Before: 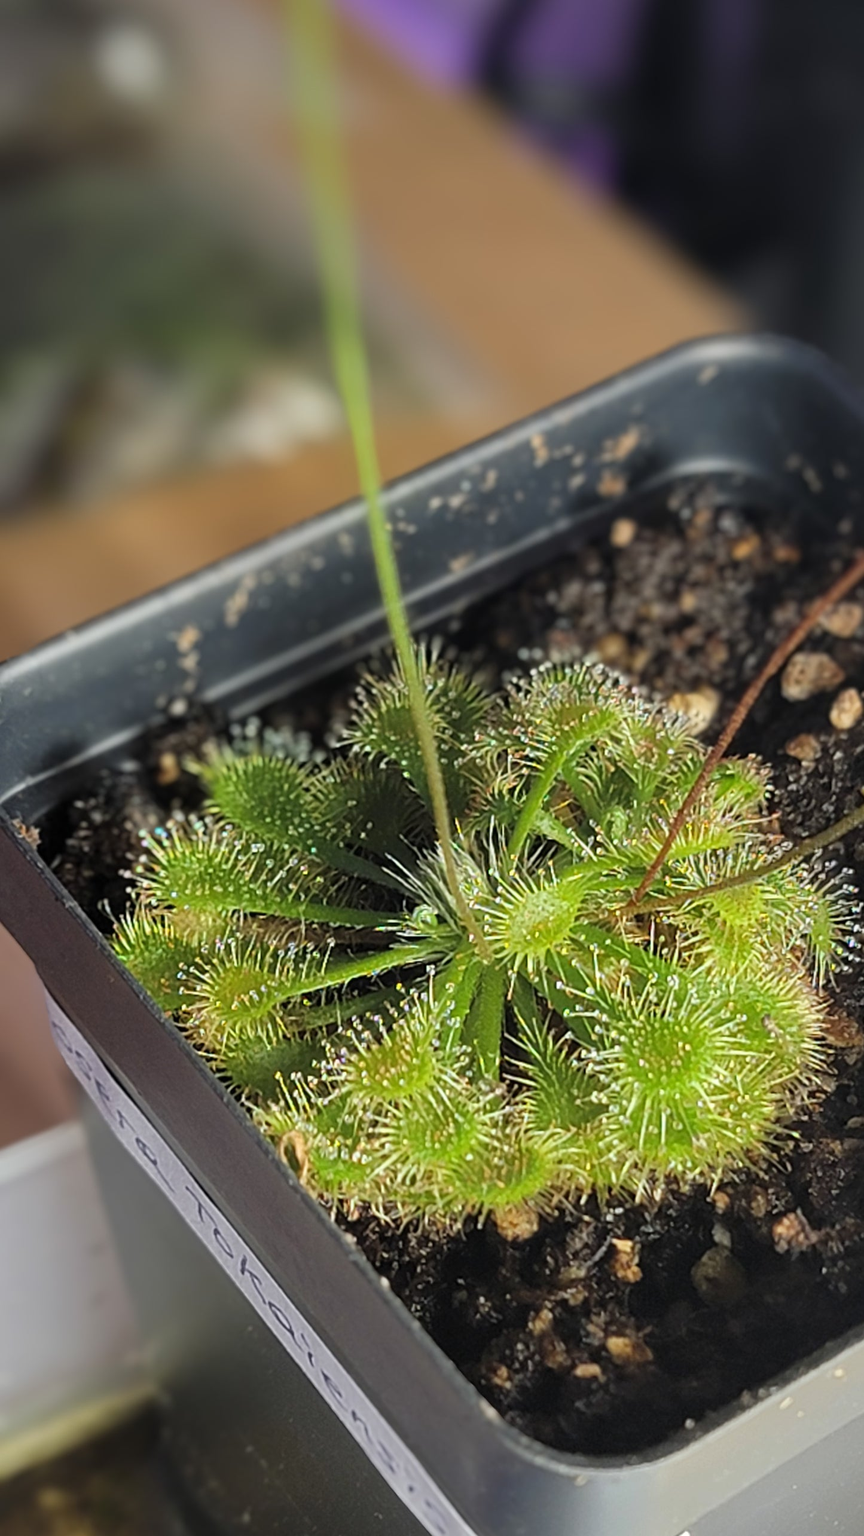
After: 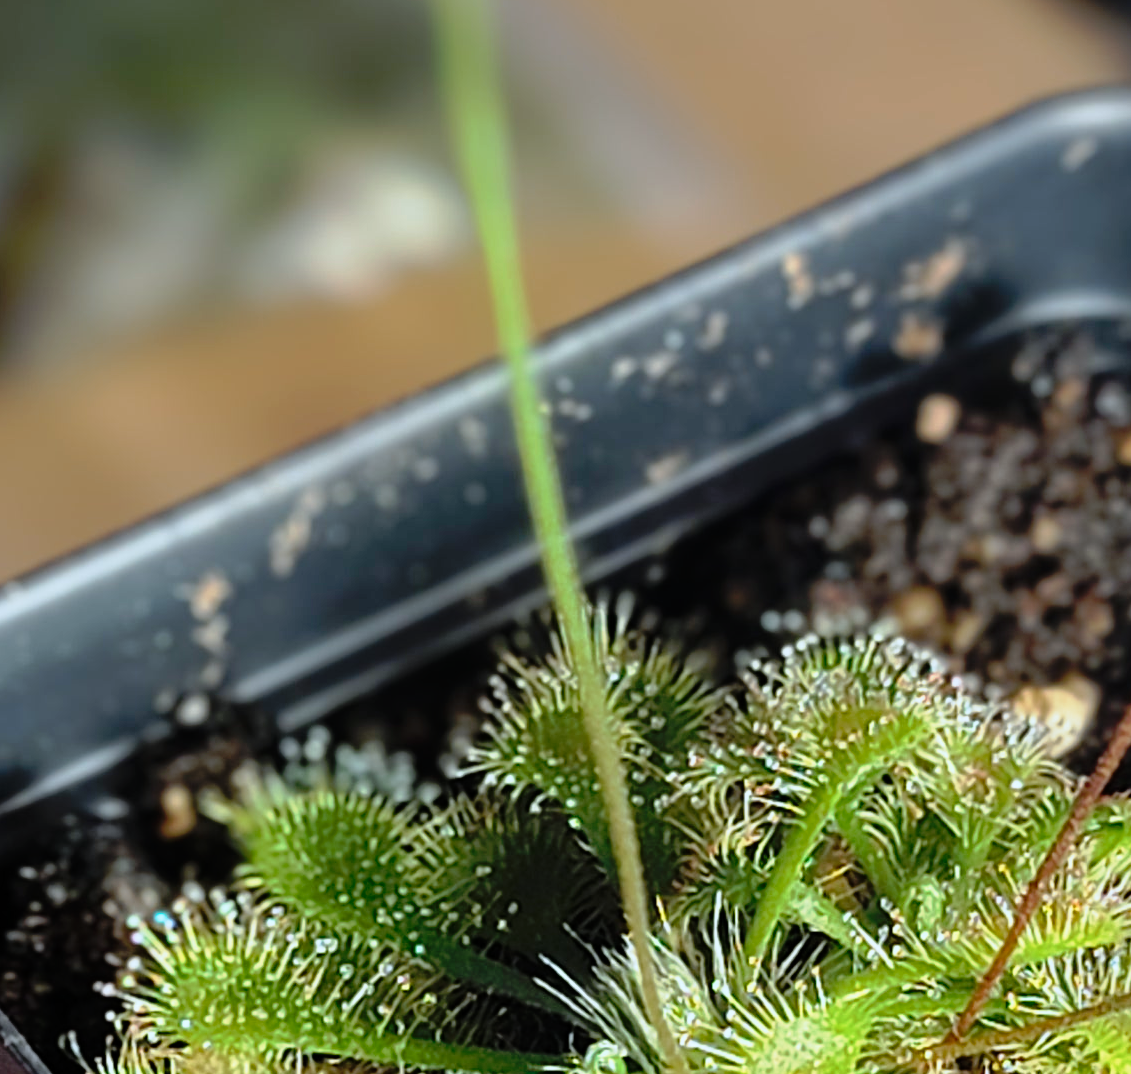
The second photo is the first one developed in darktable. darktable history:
crop: left 7.278%, top 18.437%, right 14.442%, bottom 39.745%
color correction: highlights a* -3.87, highlights b* -10.6
tone curve: curves: ch0 [(0, 0) (0.105, 0.044) (0.195, 0.128) (0.283, 0.283) (0.384, 0.404) (0.485, 0.531) (0.638, 0.681) (0.795, 0.879) (1, 0.977)]; ch1 [(0, 0) (0.161, 0.092) (0.35, 0.33) (0.379, 0.401) (0.456, 0.469) (0.498, 0.503) (0.531, 0.537) (0.596, 0.621) (0.635, 0.671) (1, 1)]; ch2 [(0, 0) (0.371, 0.362) (0.437, 0.437) (0.483, 0.484) (0.53, 0.515) (0.56, 0.58) (0.622, 0.606) (1, 1)], preserve colors none
